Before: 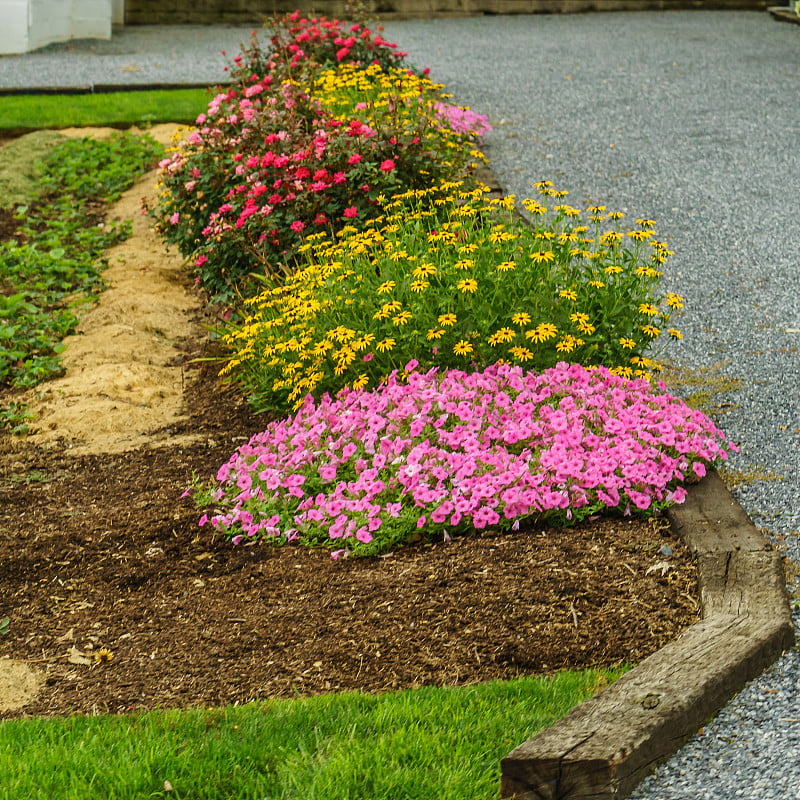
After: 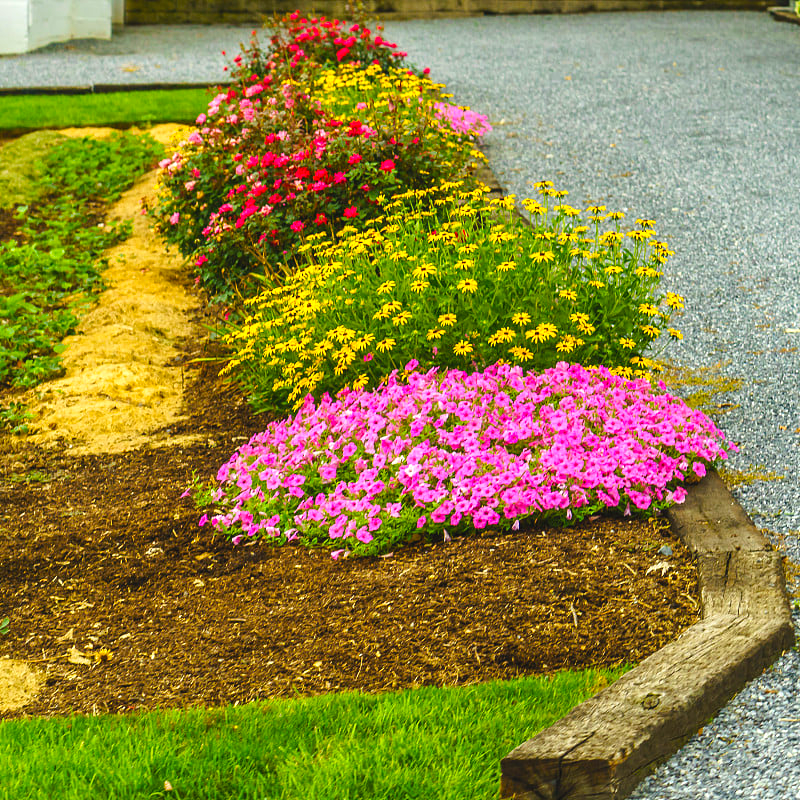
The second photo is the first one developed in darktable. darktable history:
tone equalizer: on, module defaults
color balance rgb: global offset › luminance 0.466%, linear chroma grading › global chroma 15.543%, perceptual saturation grading › global saturation 19.799%
exposure: exposure 0.496 EV, compensate exposure bias true, compensate highlight preservation false
